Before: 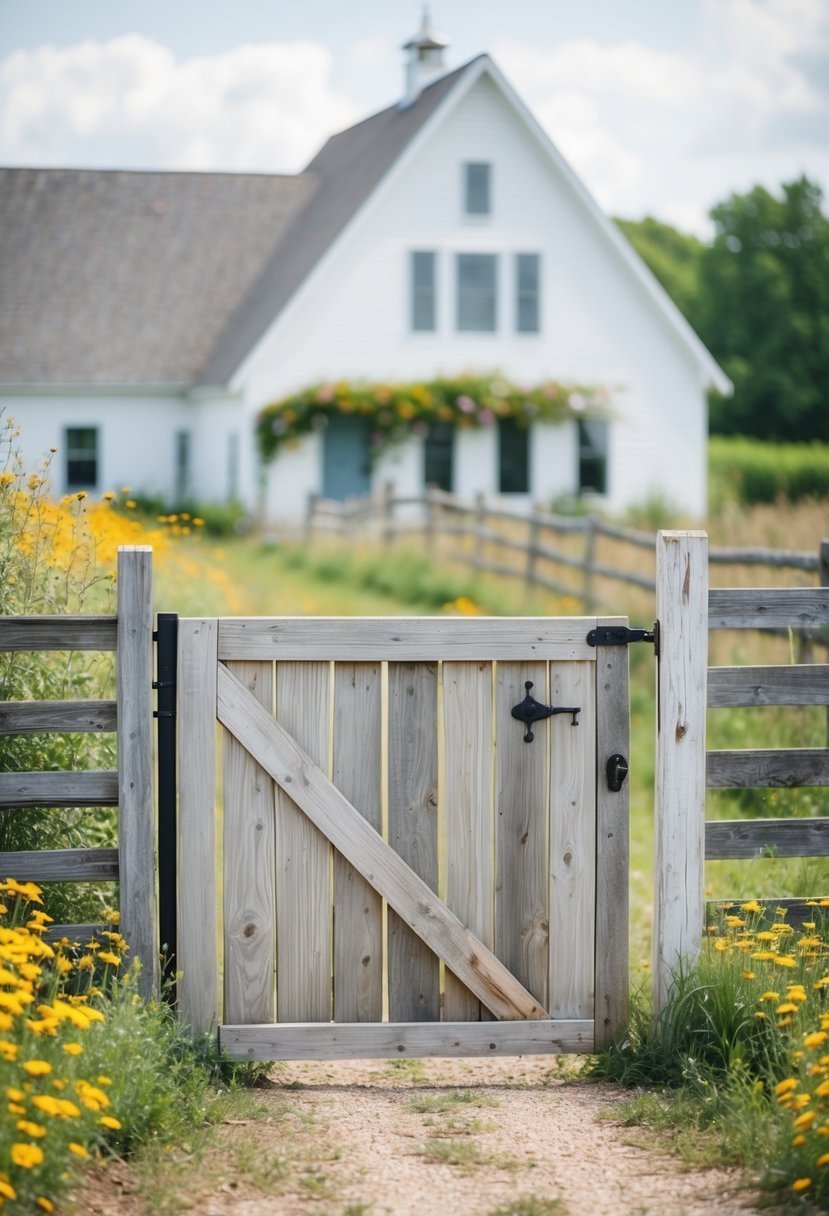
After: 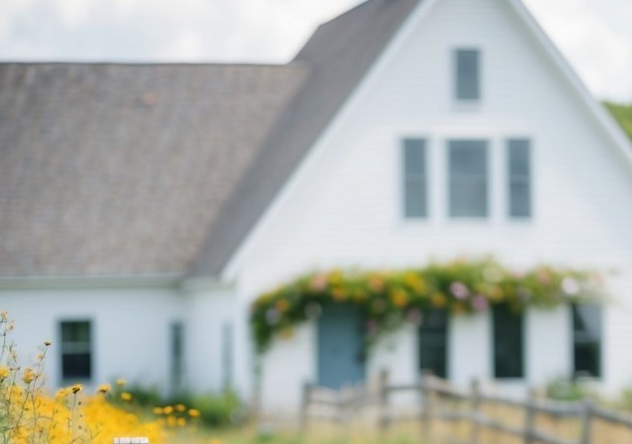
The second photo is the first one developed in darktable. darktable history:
crop: left 0.579%, top 7.627%, right 23.167%, bottom 54.275%
rotate and perspective: rotation -1°, crop left 0.011, crop right 0.989, crop top 0.025, crop bottom 0.975
white balance: emerald 1
